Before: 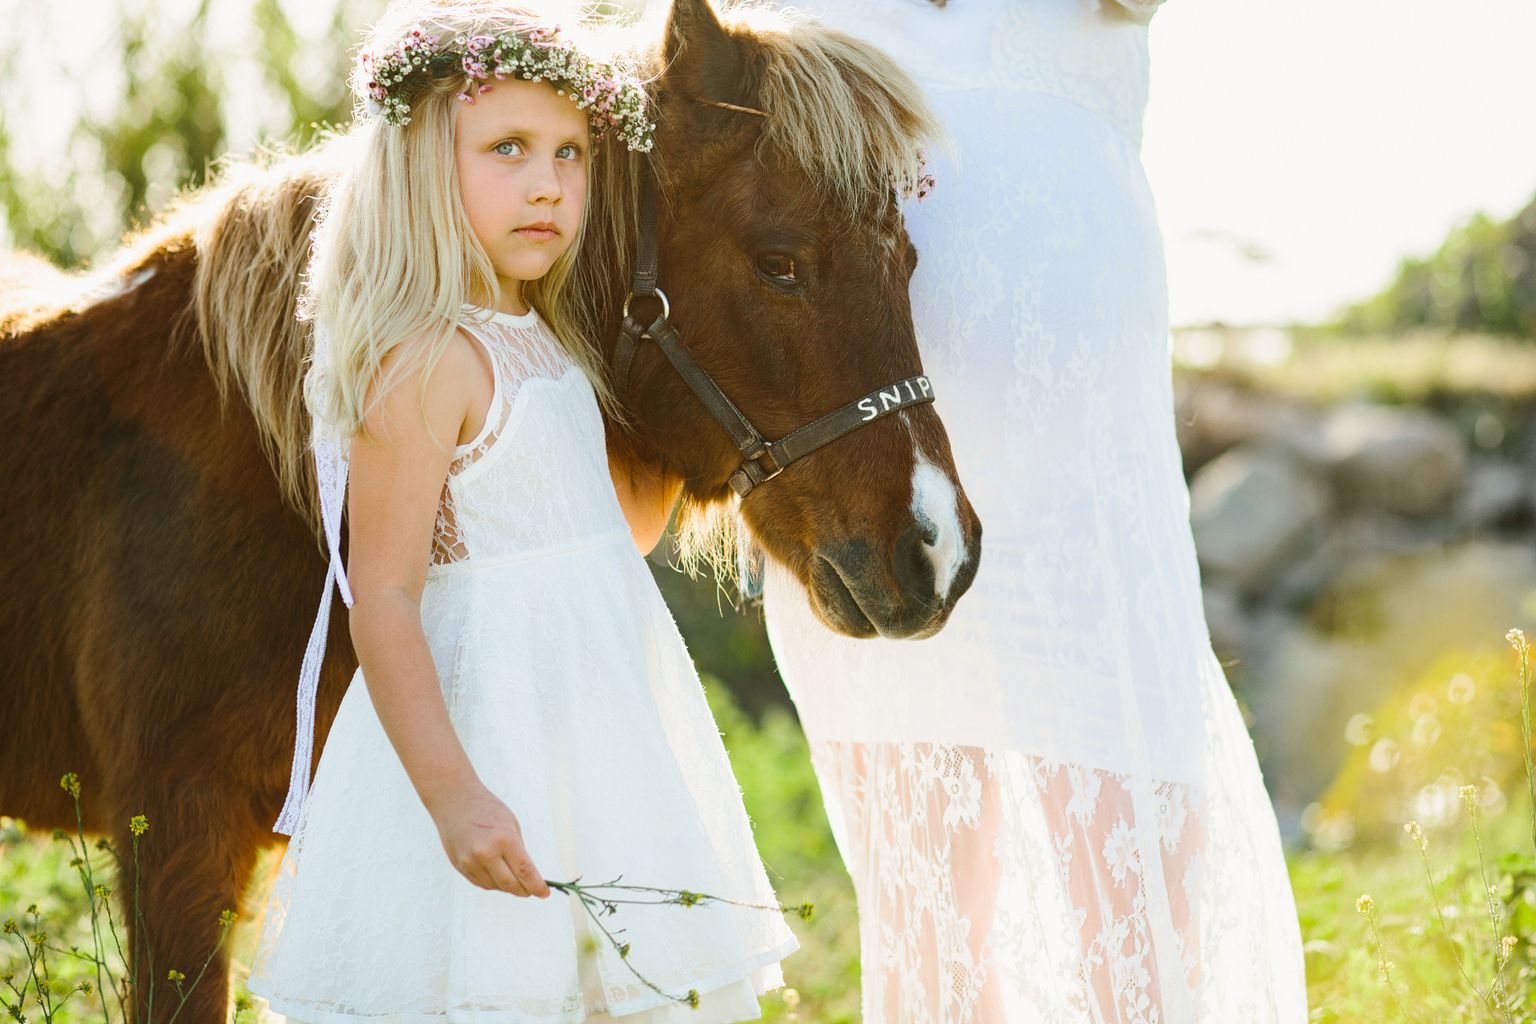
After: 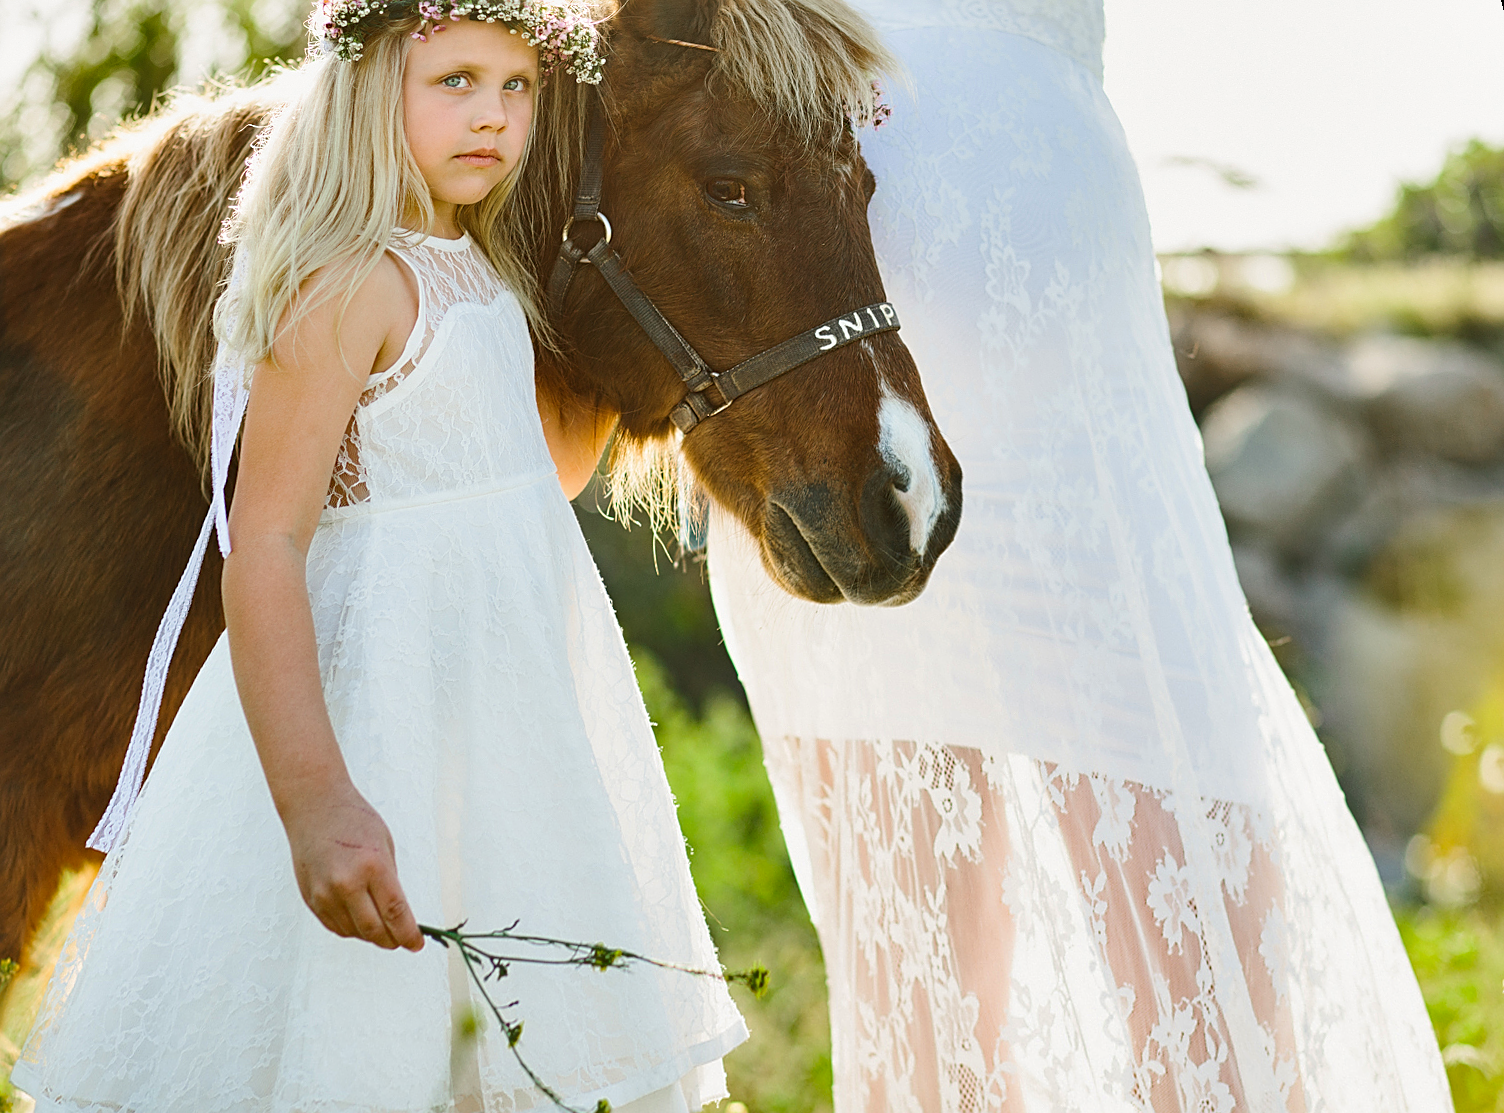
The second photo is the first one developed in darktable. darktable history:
tone equalizer: on, module defaults
sharpen: on, module defaults
rotate and perspective: rotation 0.72°, lens shift (vertical) -0.352, lens shift (horizontal) -0.051, crop left 0.152, crop right 0.859, crop top 0.019, crop bottom 0.964
shadows and highlights: soften with gaussian
crop and rotate: top 2.479%, bottom 3.018%
